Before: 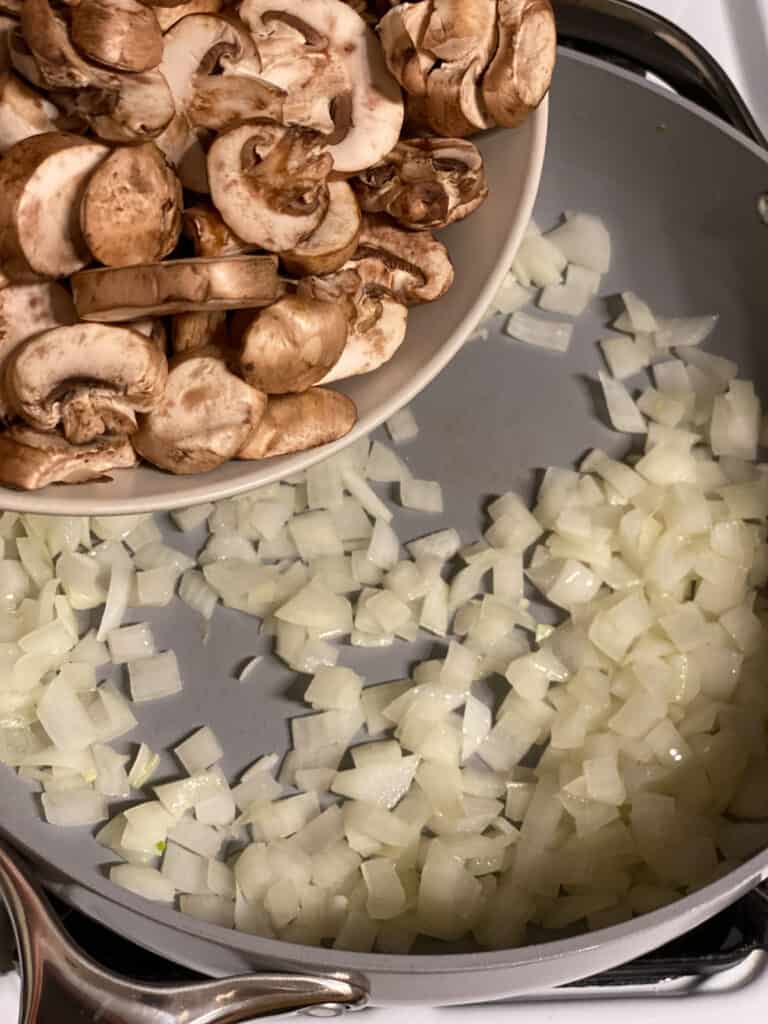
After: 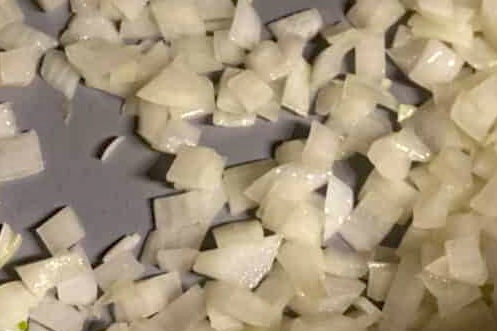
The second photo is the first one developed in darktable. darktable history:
crop: left 18.054%, top 50.805%, right 17.196%, bottom 16.829%
contrast equalizer: octaves 7, y [[0.5, 0.5, 0.472, 0.5, 0.5, 0.5], [0.5 ×6], [0.5 ×6], [0 ×6], [0 ×6]], mix -0.983
haze removal: compatibility mode true, adaptive false
